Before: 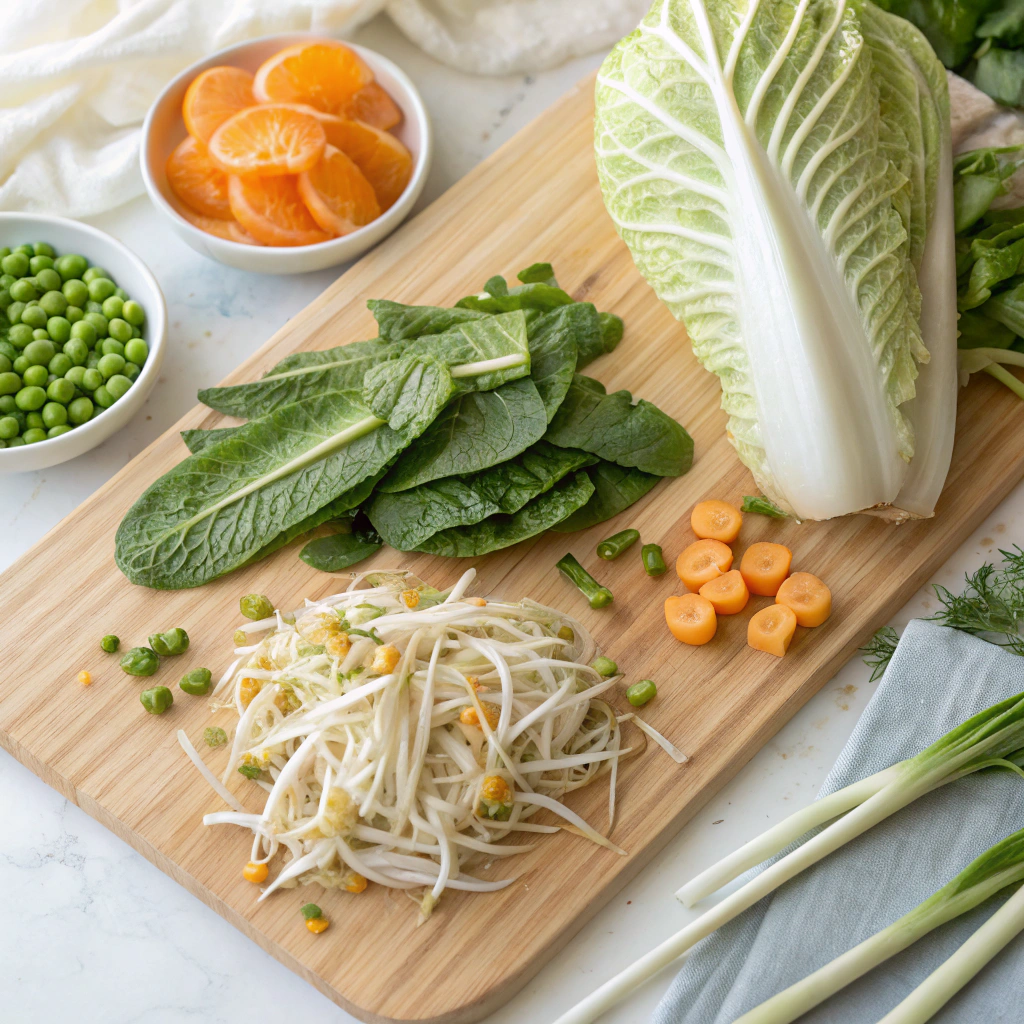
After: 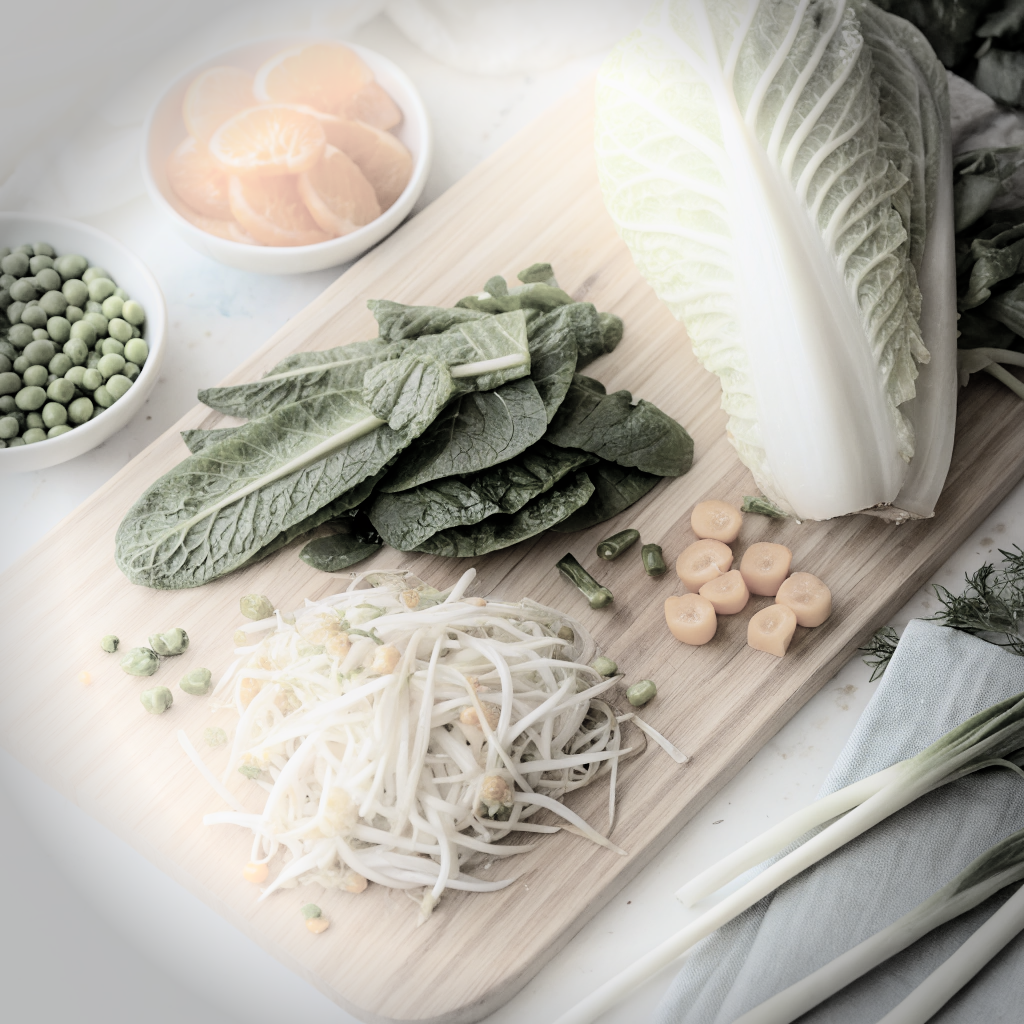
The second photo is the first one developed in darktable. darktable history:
filmic rgb: hardness 4.17, contrast 1.364, color science v6 (2022)
shadows and highlights: shadows -21.3, highlights 100, soften with gaussian
color balance rgb: global vibrance 0.5%
rgb curve: mode RGB, independent channels
vignetting: fall-off start 88.03%, fall-off radius 24.9%
color zones: curves: ch1 [(0.238, 0.163) (0.476, 0.2) (0.733, 0.322) (0.848, 0.134)]
